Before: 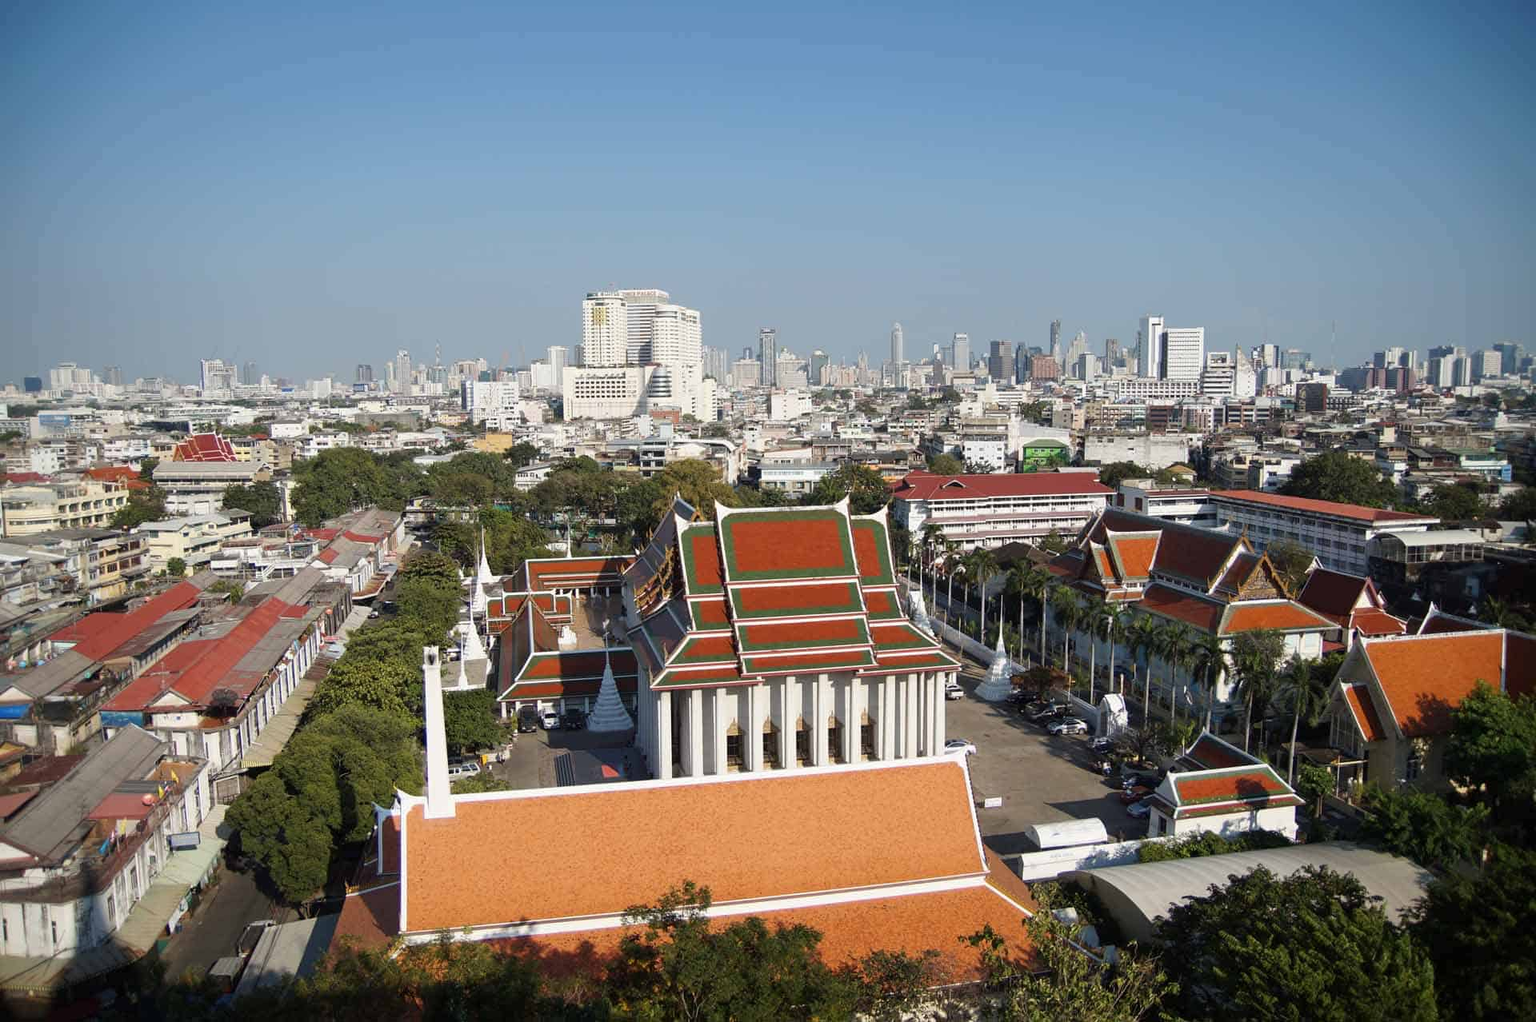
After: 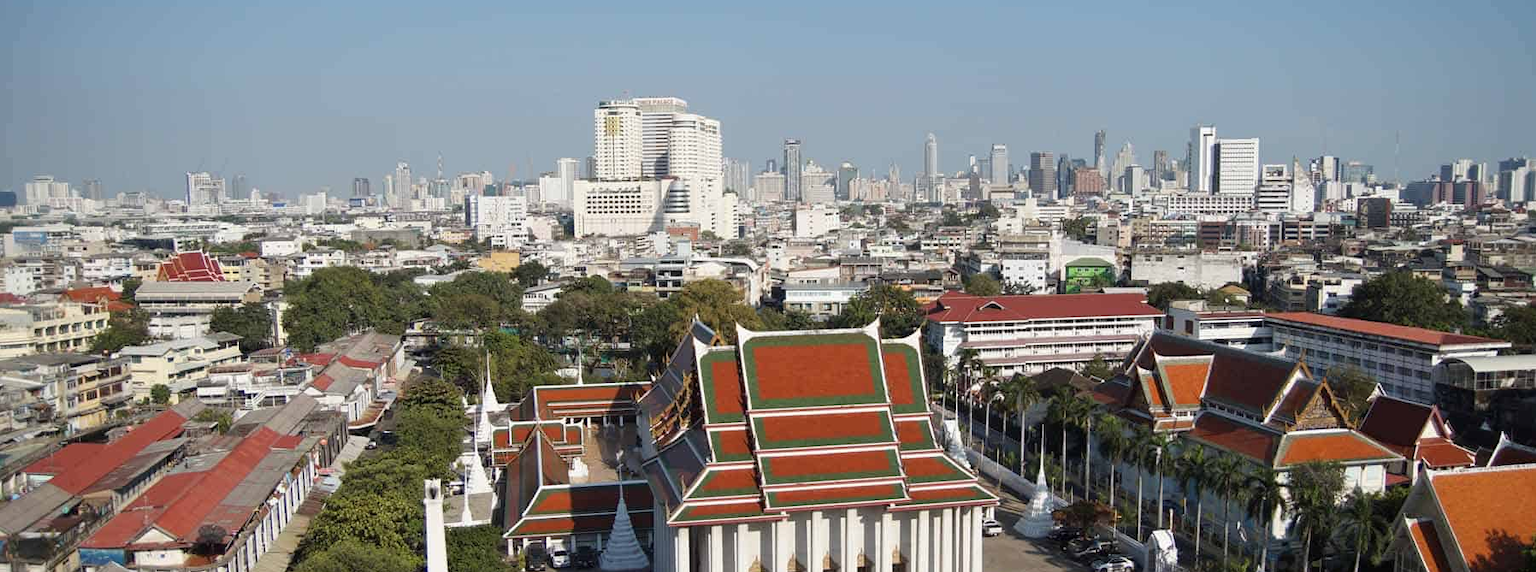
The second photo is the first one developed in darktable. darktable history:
contrast brightness saturation: saturation -0.038
crop: left 1.747%, top 19.406%, right 4.705%, bottom 28.214%
exposure: compensate exposure bias true, compensate highlight preservation false
